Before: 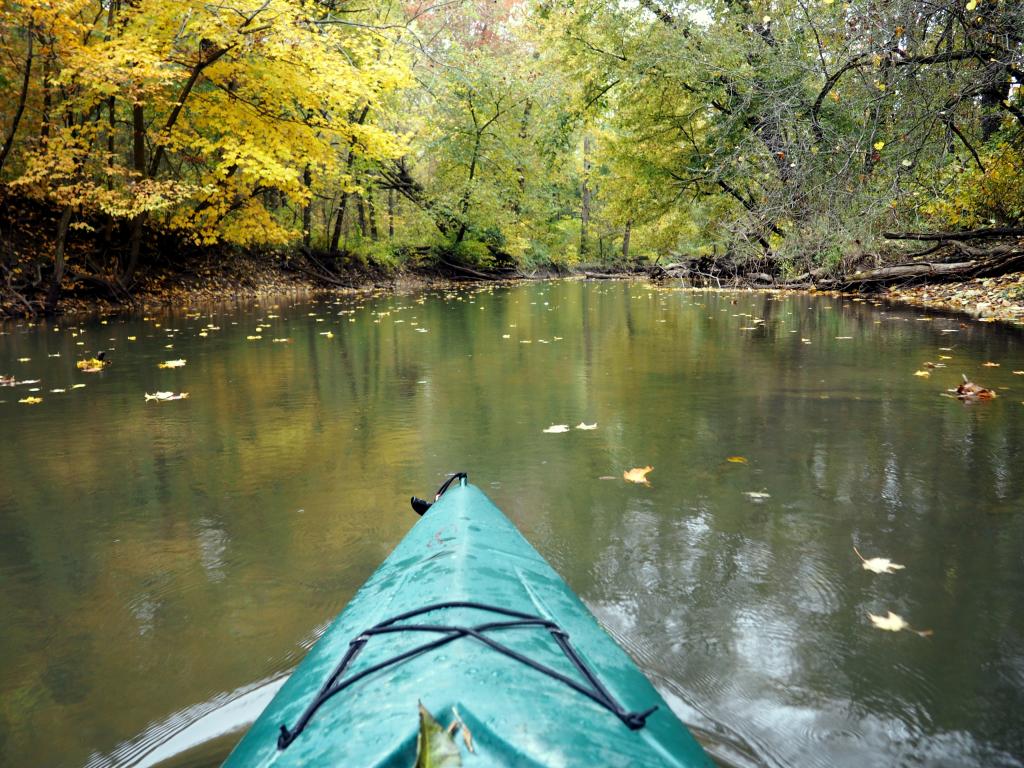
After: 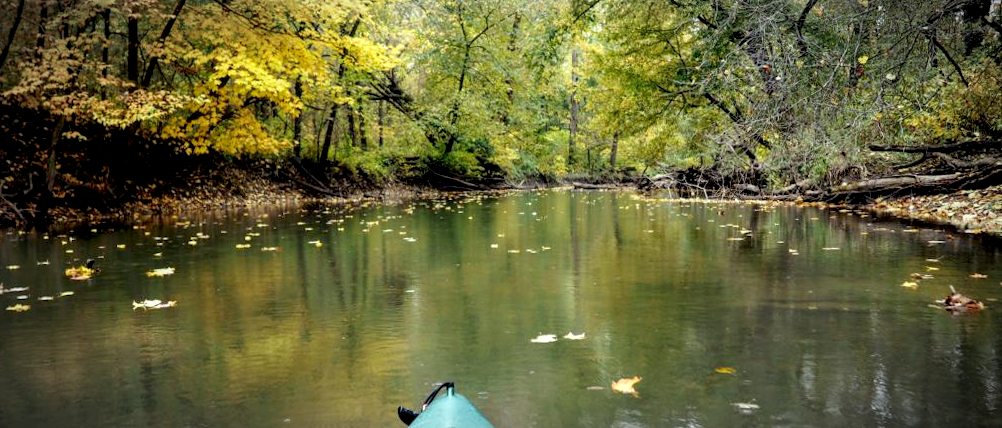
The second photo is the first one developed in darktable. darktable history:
white balance: emerald 1
local contrast: on, module defaults
exposure: black level correction 0.009, exposure 0.014 EV, compensate highlight preservation false
crop and rotate: top 10.605%, bottom 33.274%
vignetting: fall-off start 87%, automatic ratio true
rotate and perspective: rotation 0.226°, lens shift (vertical) -0.042, crop left 0.023, crop right 0.982, crop top 0.006, crop bottom 0.994
